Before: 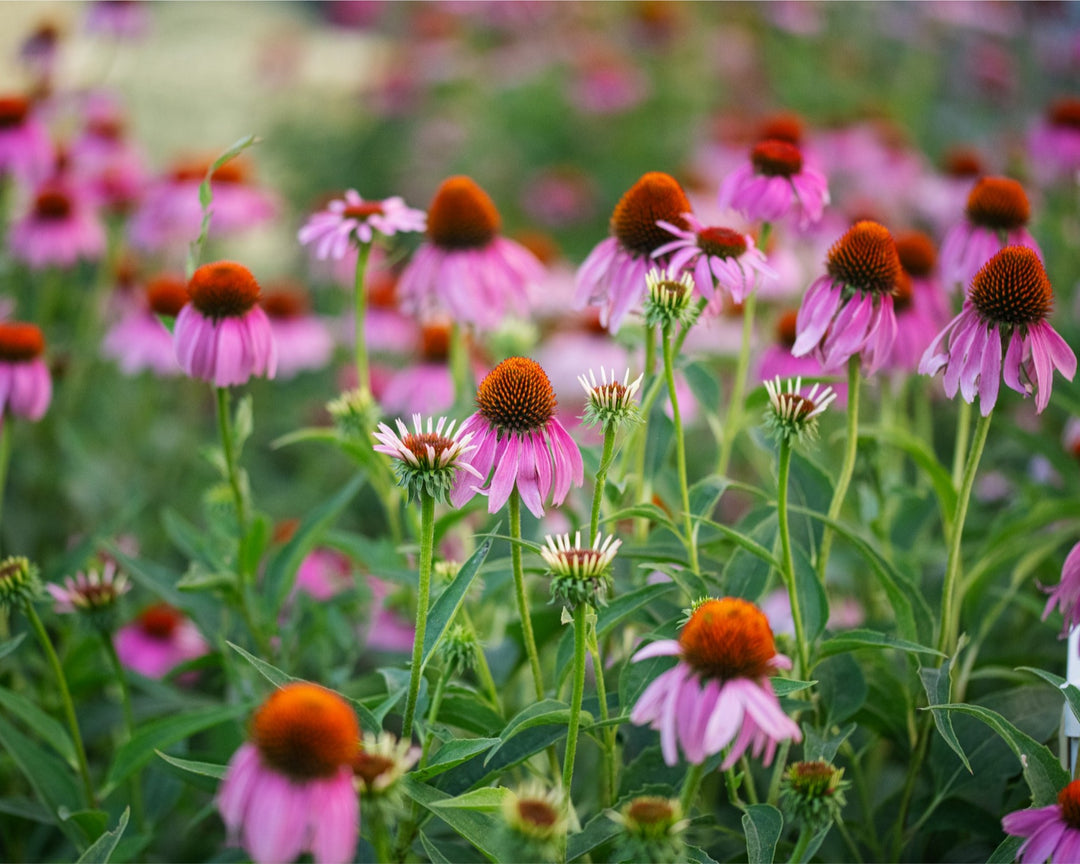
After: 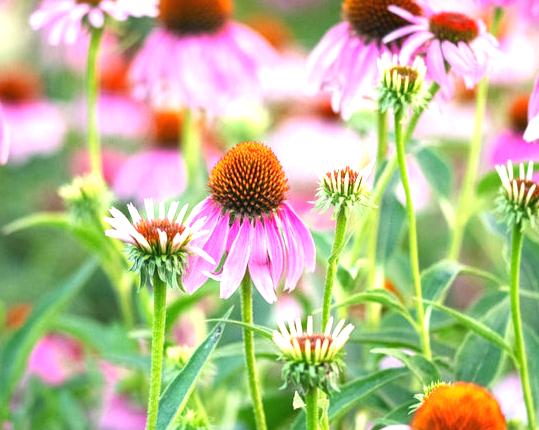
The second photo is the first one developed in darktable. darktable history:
exposure: black level correction 0, exposure 1.199 EV, compensate exposure bias true, compensate highlight preservation false
crop: left 24.85%, top 24.905%, right 25.217%, bottom 25.274%
